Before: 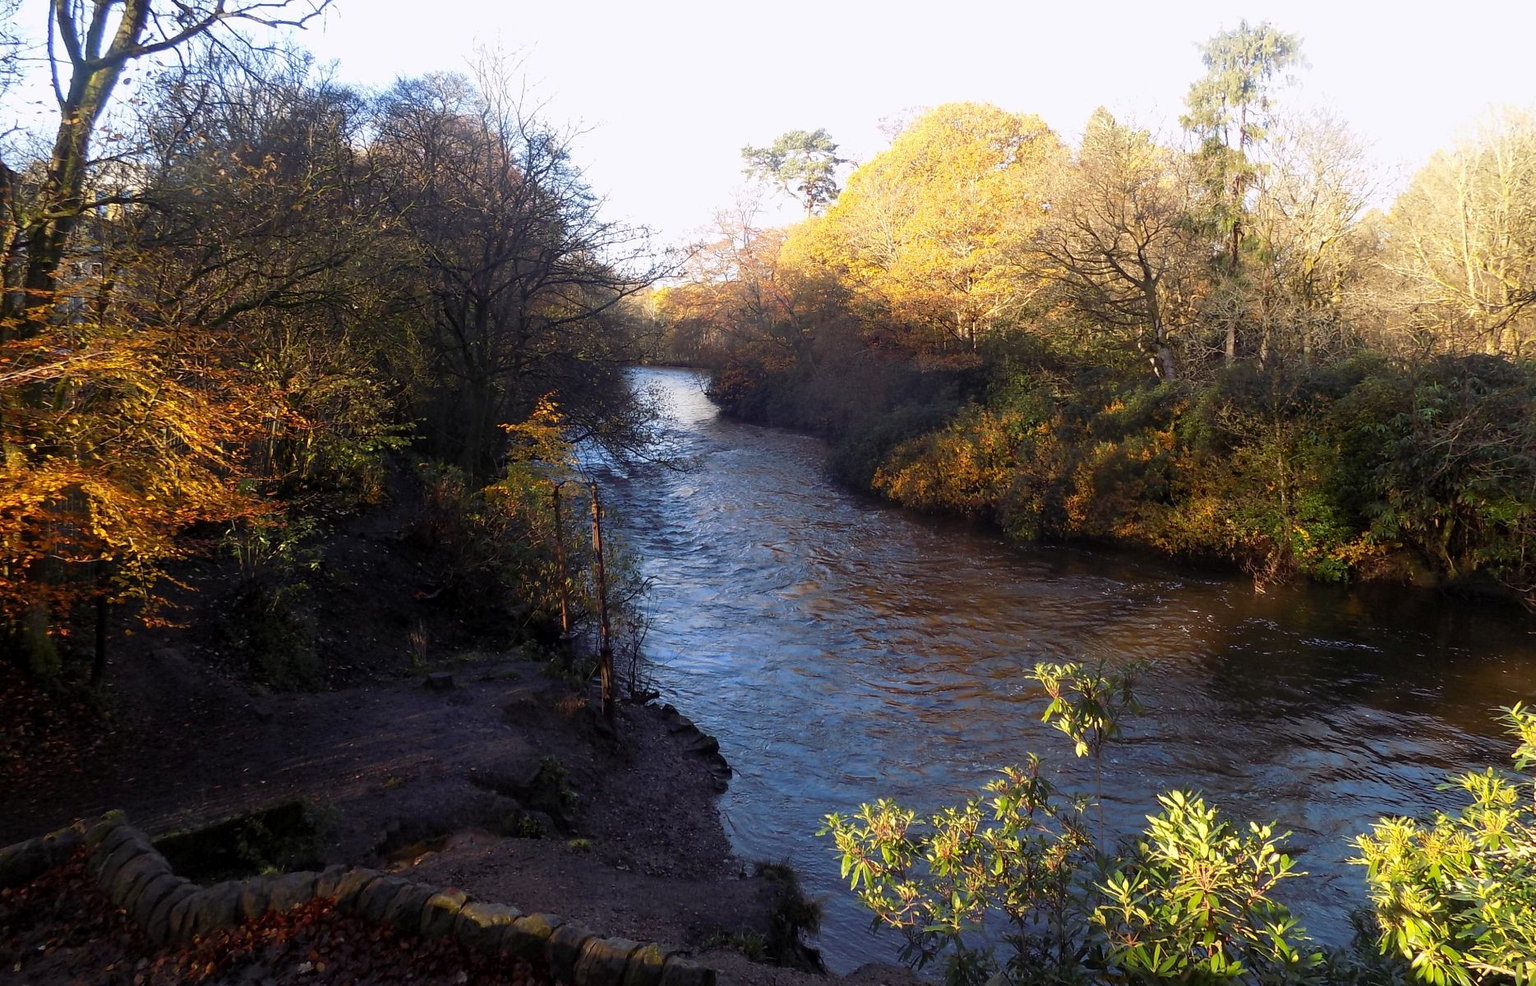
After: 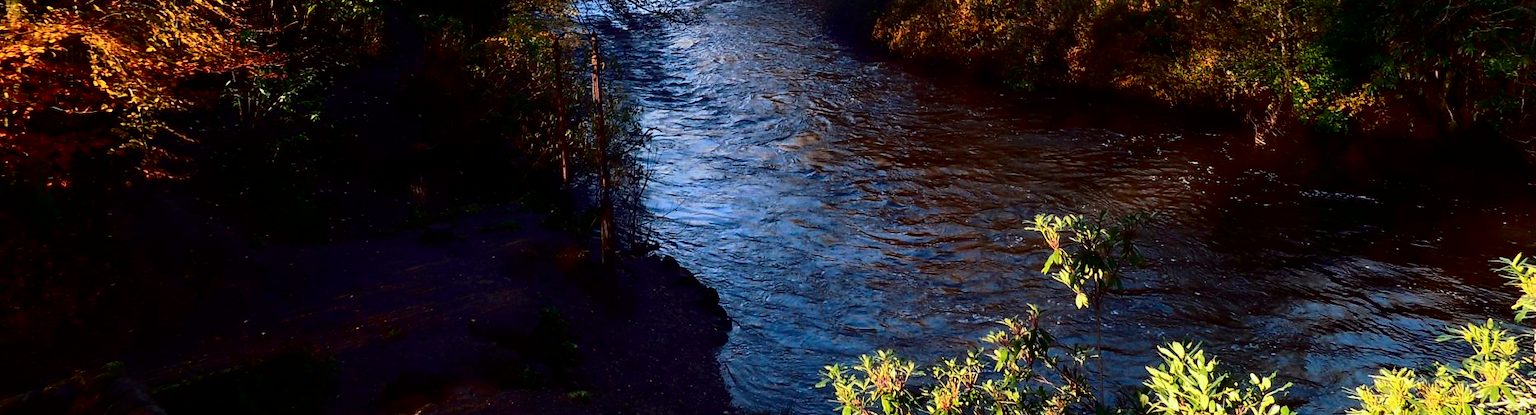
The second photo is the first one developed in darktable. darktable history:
shadows and highlights: shadows 25.51, highlights -25.48
contrast brightness saturation: contrast 0.29
crop: top 45.53%, bottom 12.118%
tone curve: curves: ch0 [(0, 0) (0.068, 0.012) (0.183, 0.089) (0.341, 0.283) (0.547, 0.532) (0.828, 0.815) (1, 0.983)]; ch1 [(0, 0) (0.23, 0.166) (0.34, 0.308) (0.371, 0.337) (0.429, 0.411) (0.477, 0.462) (0.499, 0.498) (0.529, 0.537) (0.559, 0.582) (0.743, 0.798) (1, 1)]; ch2 [(0, 0) (0.431, 0.414) (0.498, 0.503) (0.524, 0.528) (0.568, 0.546) (0.6, 0.597) (0.634, 0.645) (0.728, 0.742) (1, 1)], color space Lab, independent channels, preserve colors none
